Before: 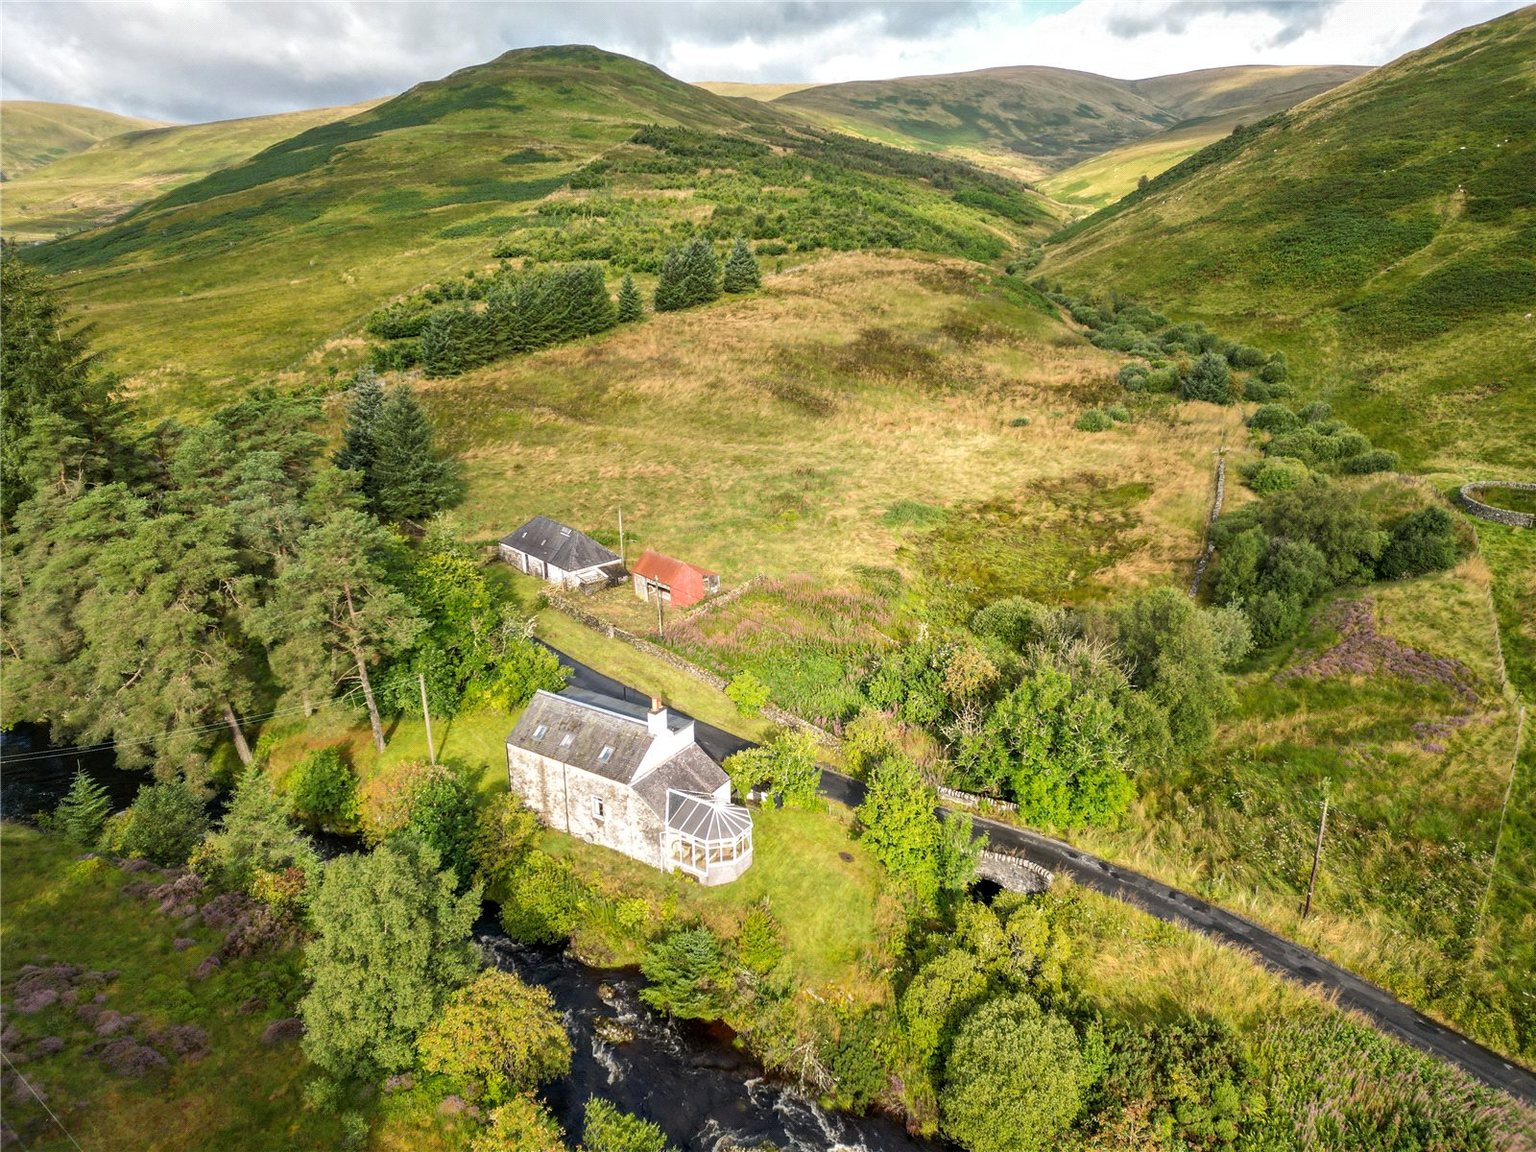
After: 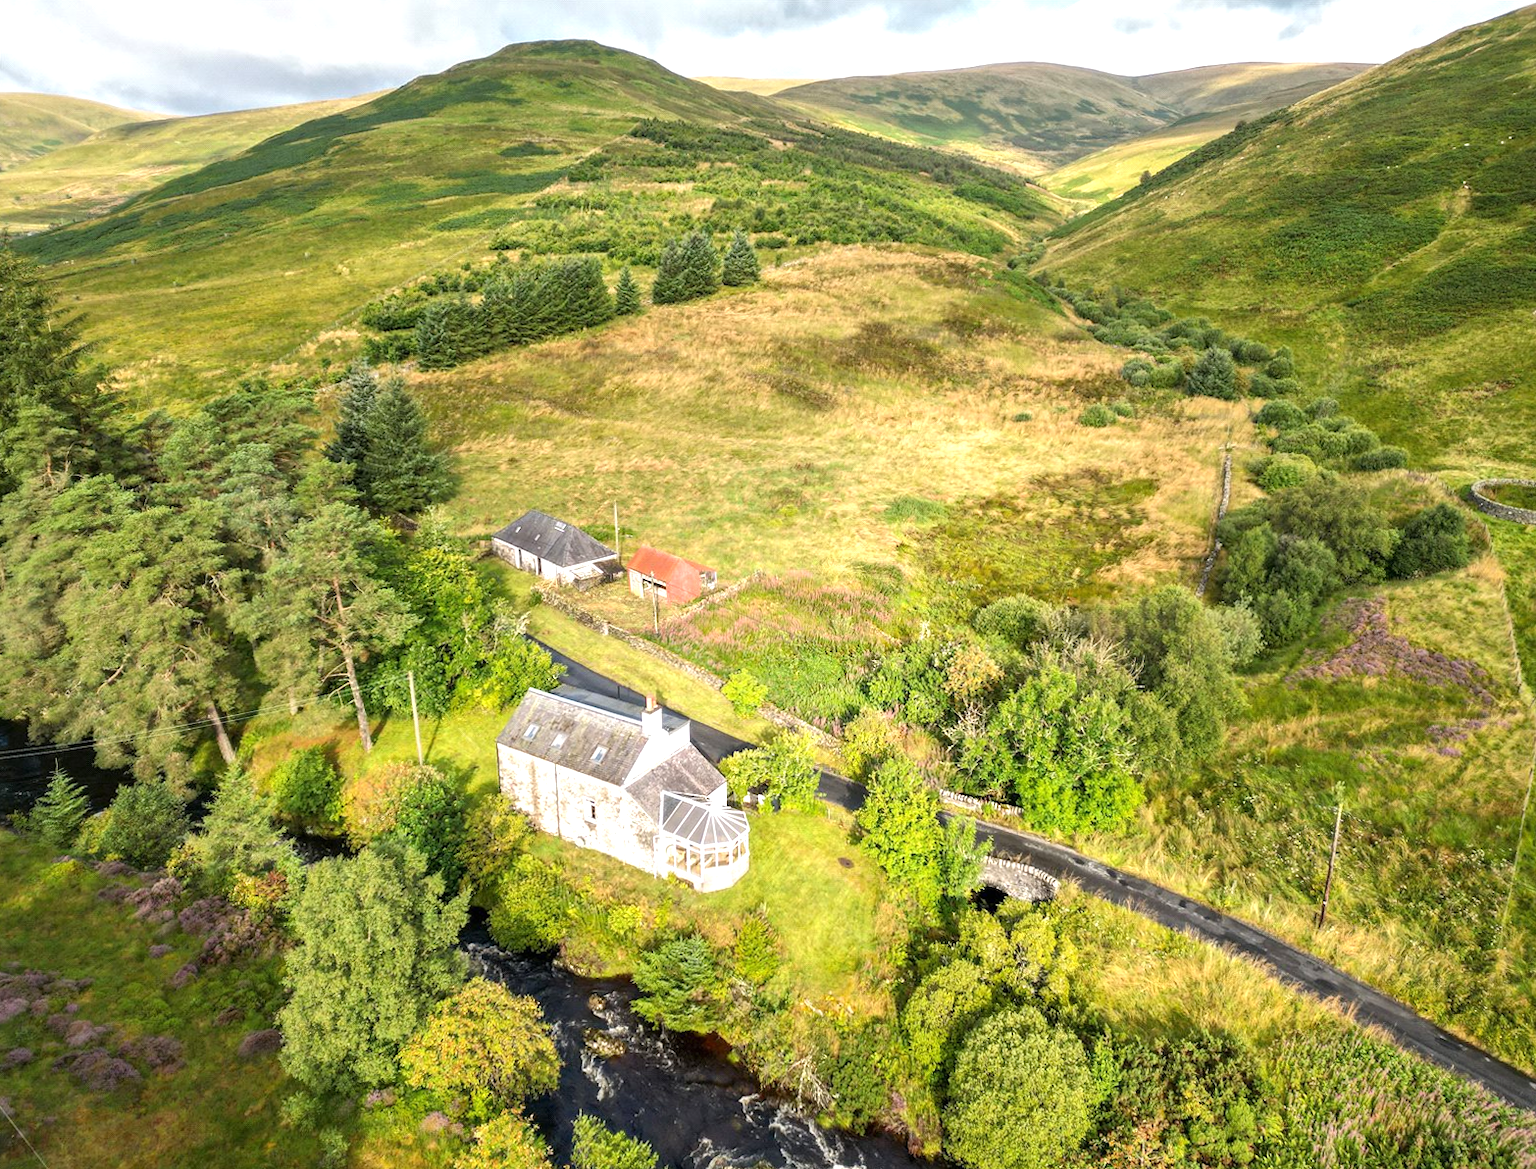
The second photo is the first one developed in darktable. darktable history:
rotate and perspective: rotation 0.226°, lens shift (vertical) -0.042, crop left 0.023, crop right 0.982, crop top 0.006, crop bottom 0.994
exposure: black level correction 0, exposure 0.5 EV, compensate highlight preservation false
